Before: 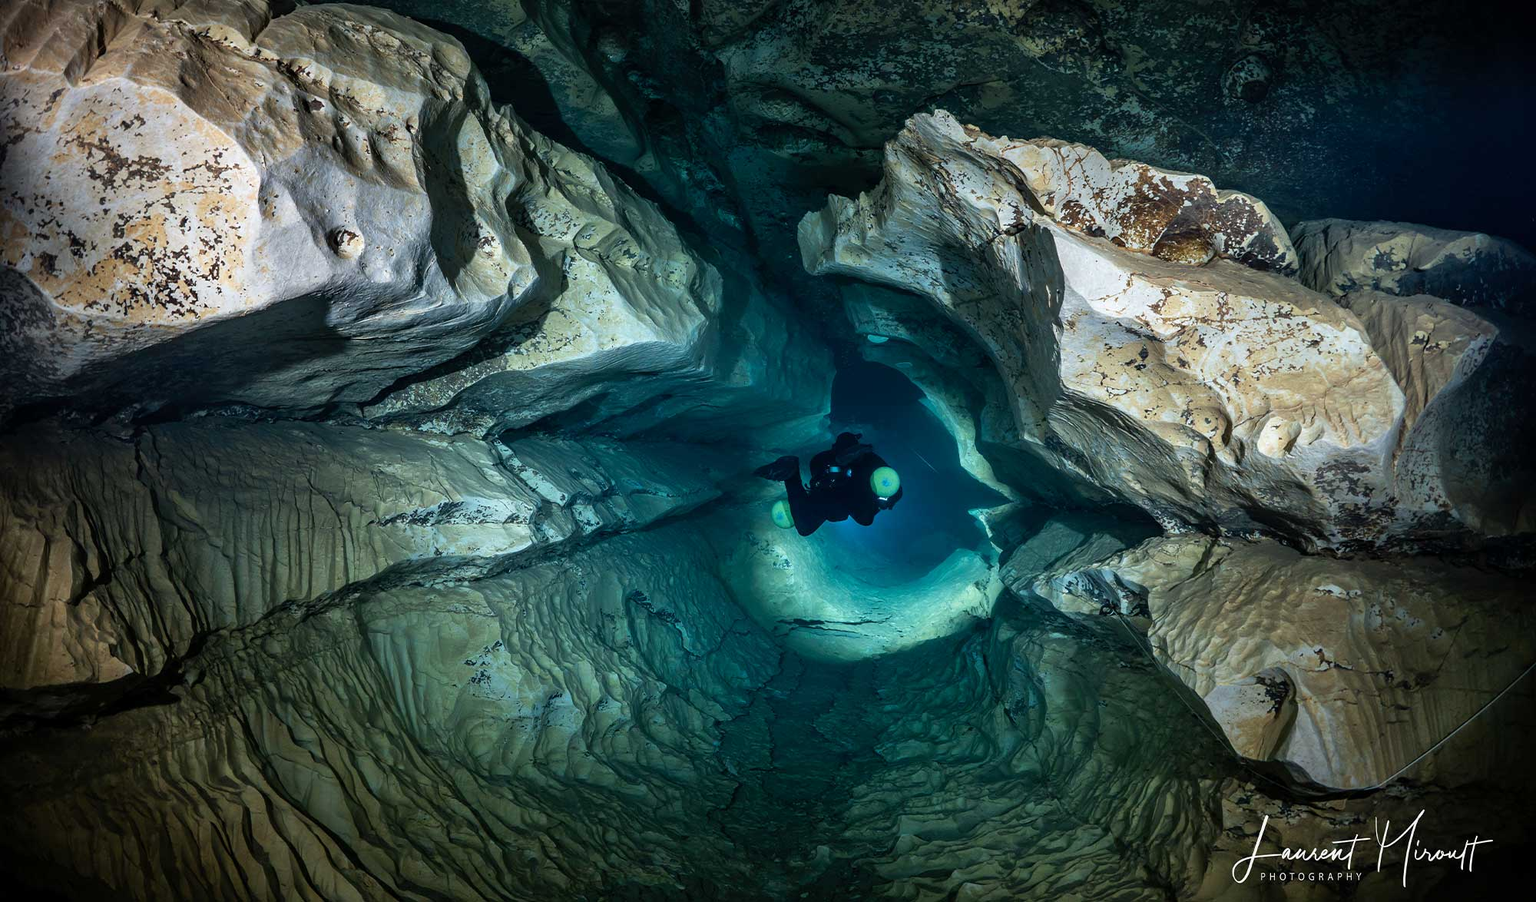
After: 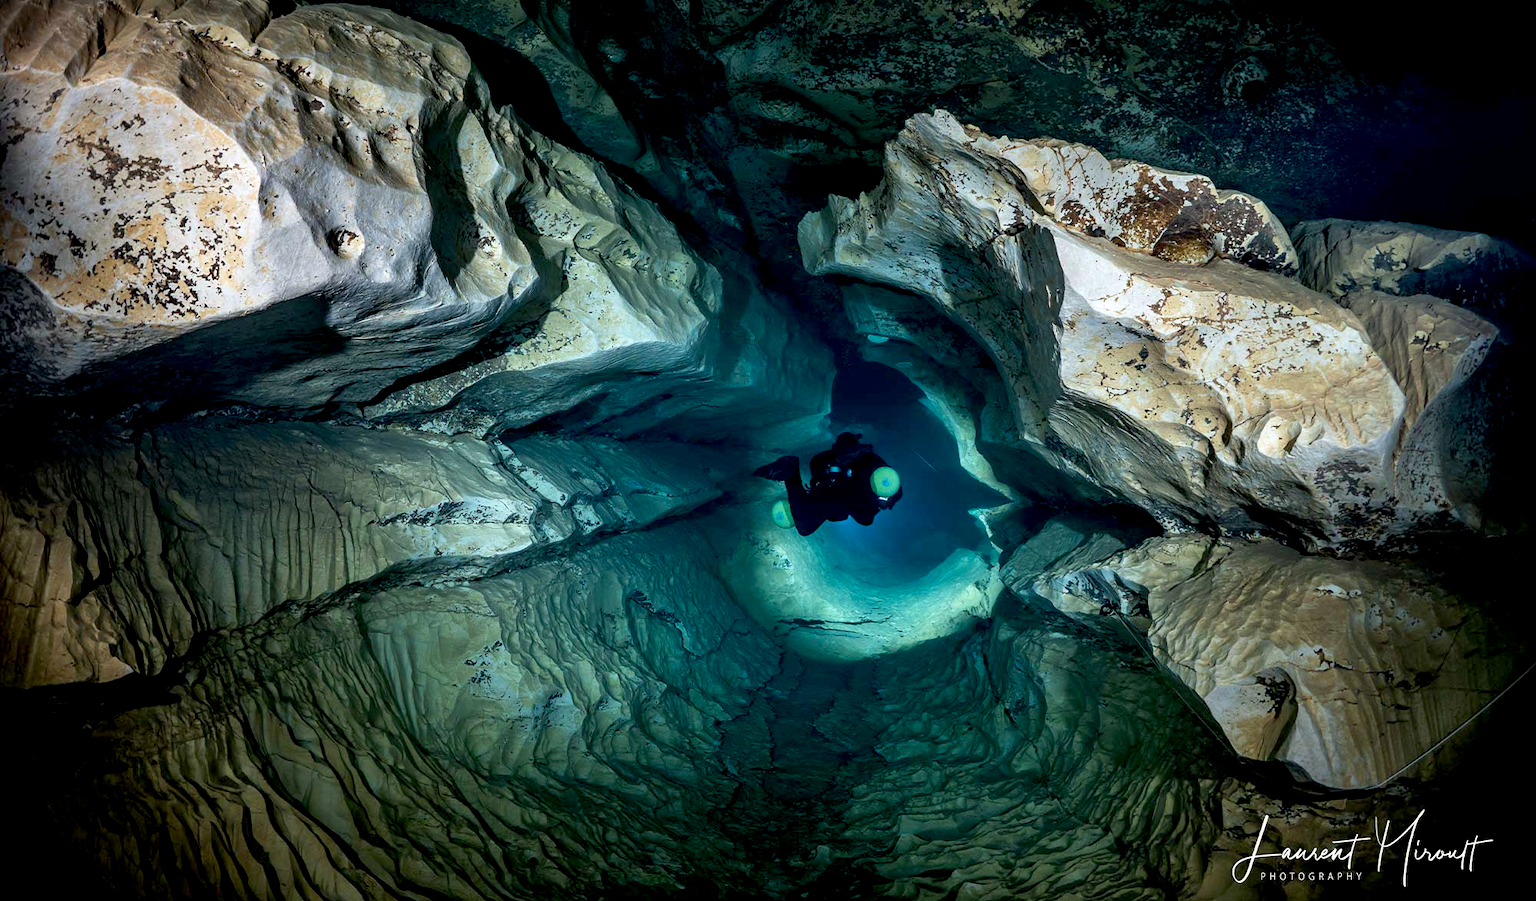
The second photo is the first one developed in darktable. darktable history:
exposure: black level correction 0.01, exposure 0.116 EV, compensate highlight preservation false
